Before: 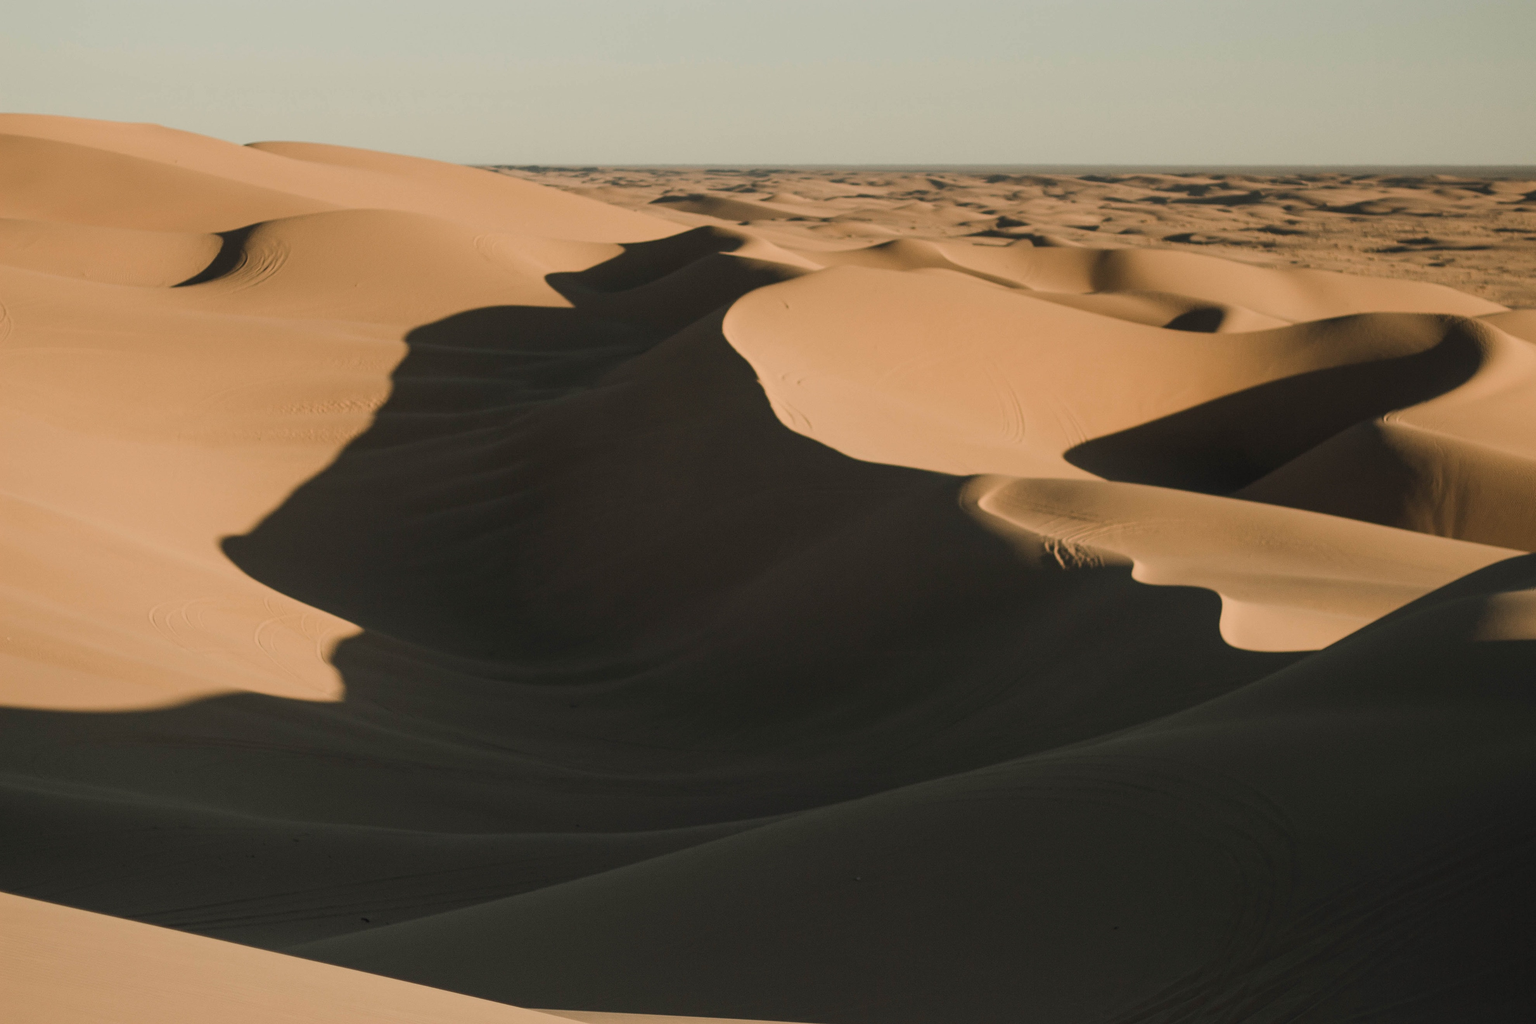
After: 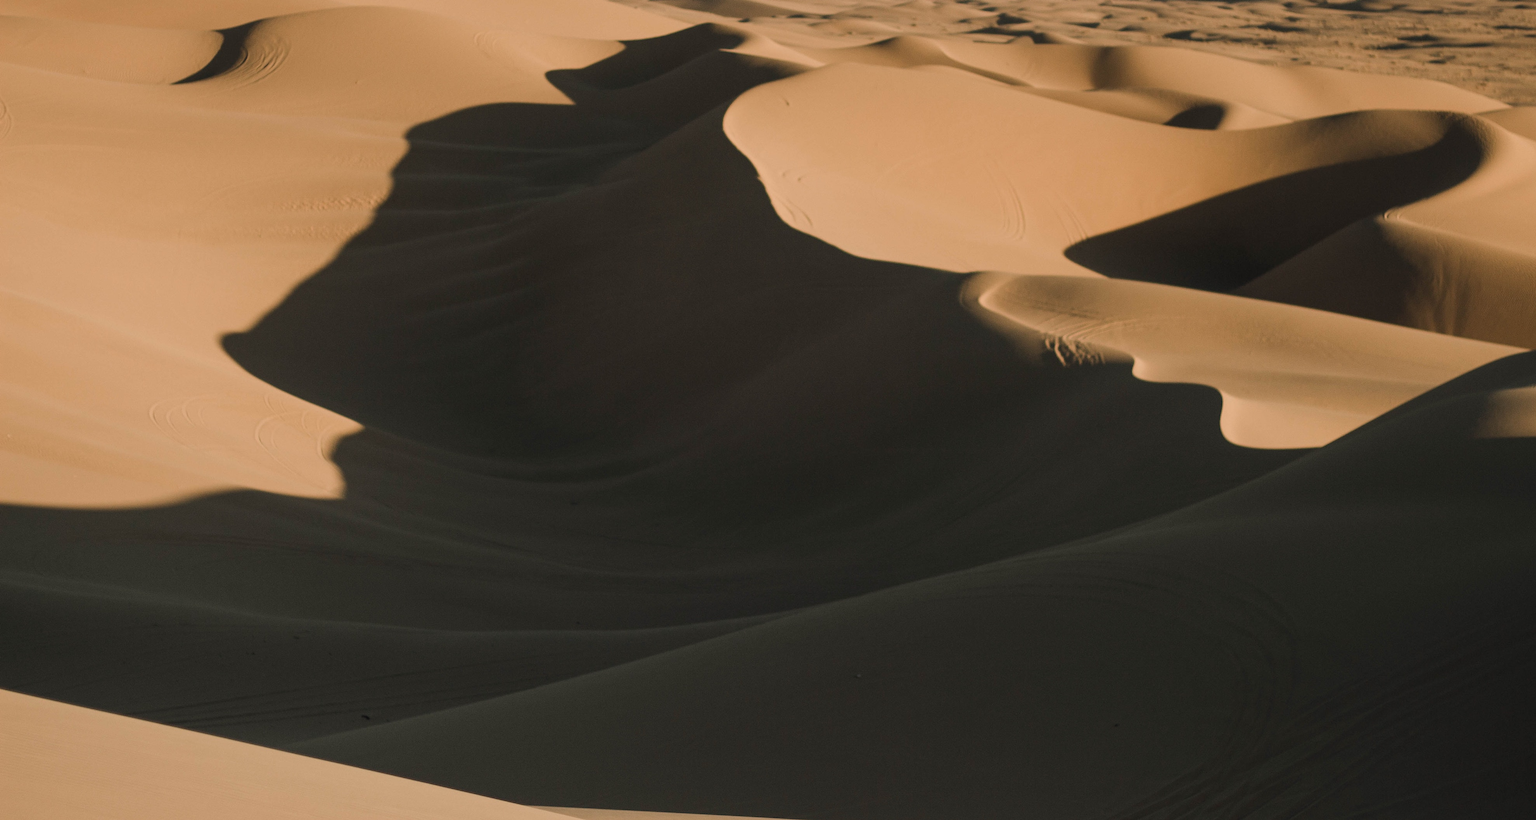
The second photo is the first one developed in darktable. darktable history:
crop and rotate: top 19.868%
